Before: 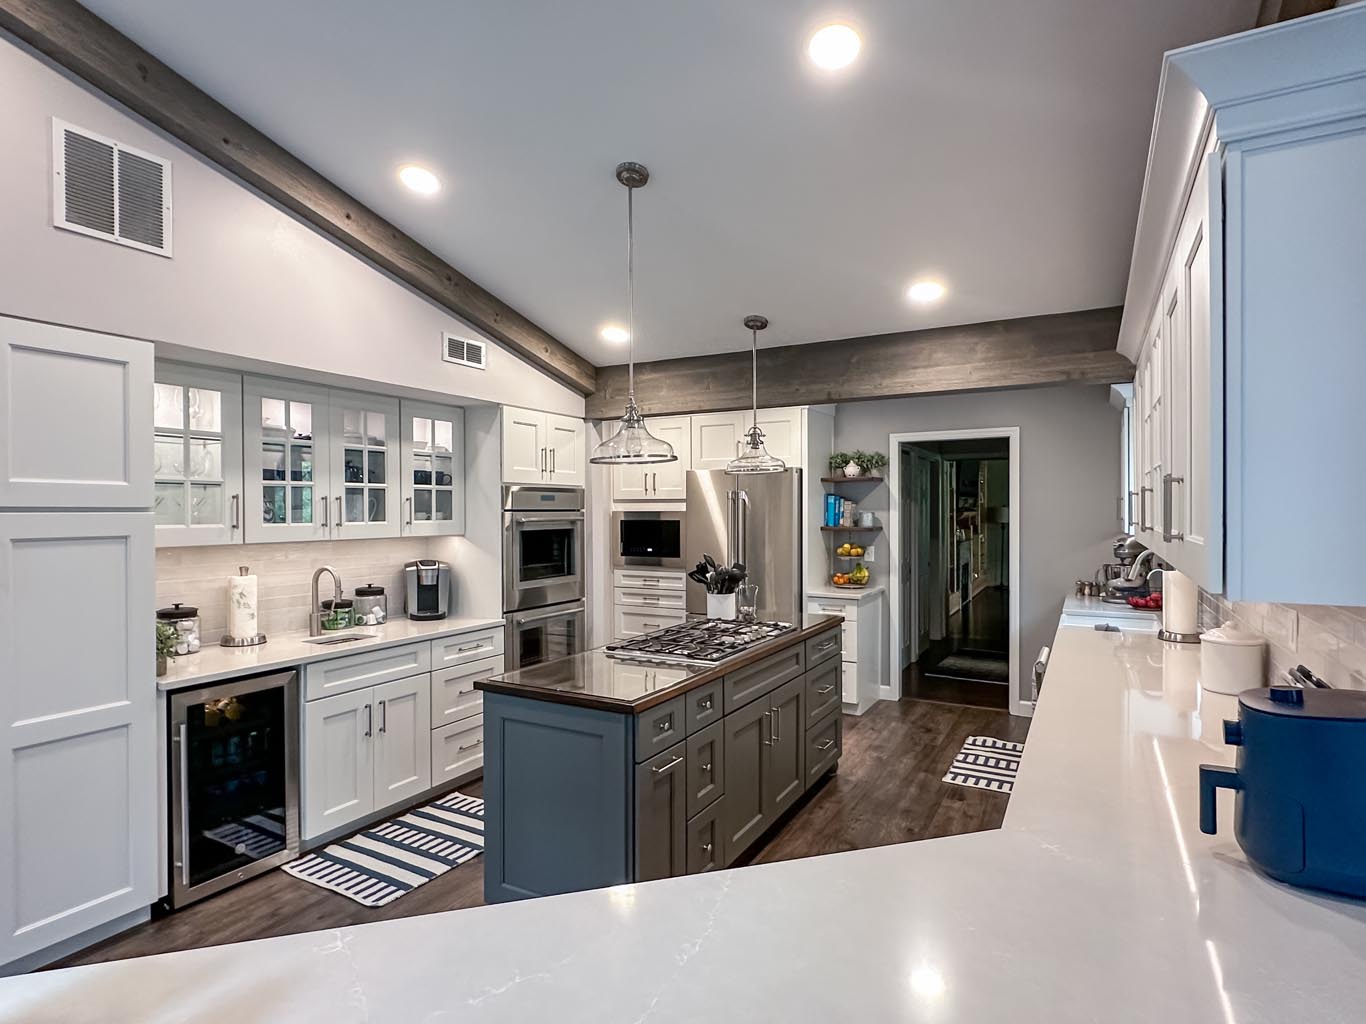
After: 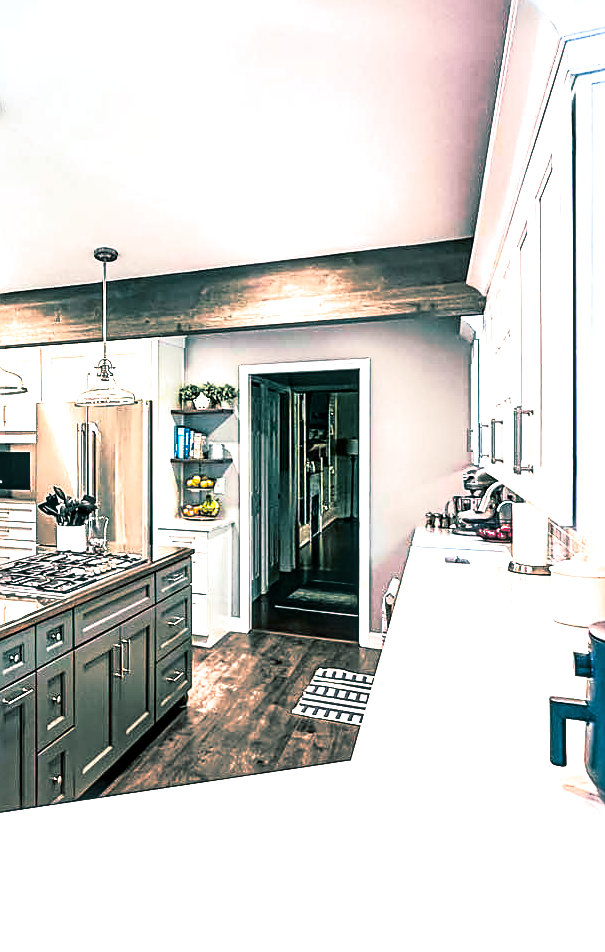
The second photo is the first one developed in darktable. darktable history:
split-toning: shadows › hue 186.43°, highlights › hue 49.29°, compress 30.29%
exposure: exposure 1.2 EV, compensate highlight preservation false
crop: left 47.628%, top 6.643%, right 7.874%
local contrast: highlights 59%, detail 145%
tone curve: curves: ch0 [(0, 0) (0.105, 0.068) (0.195, 0.162) (0.283, 0.283) (0.384, 0.404) (0.485, 0.531) (0.638, 0.681) (0.795, 0.879) (1, 0.977)]; ch1 [(0, 0) (0.161, 0.092) (0.35, 0.33) (0.379, 0.401) (0.456, 0.469) (0.504, 0.501) (0.512, 0.523) (0.58, 0.597) (0.635, 0.646) (1, 1)]; ch2 [(0, 0) (0.371, 0.362) (0.437, 0.437) (0.5, 0.5) (0.53, 0.523) (0.56, 0.58) (0.622, 0.606) (1, 1)], color space Lab, independent channels, preserve colors none
color balance rgb: linear chroma grading › global chroma 9%, perceptual saturation grading › global saturation 36%, perceptual saturation grading › shadows 35%, perceptual brilliance grading › global brilliance 15%, perceptual brilliance grading › shadows -35%, global vibrance 15%
shadows and highlights: shadows 37.27, highlights -28.18, soften with gaussian
sharpen: on, module defaults
